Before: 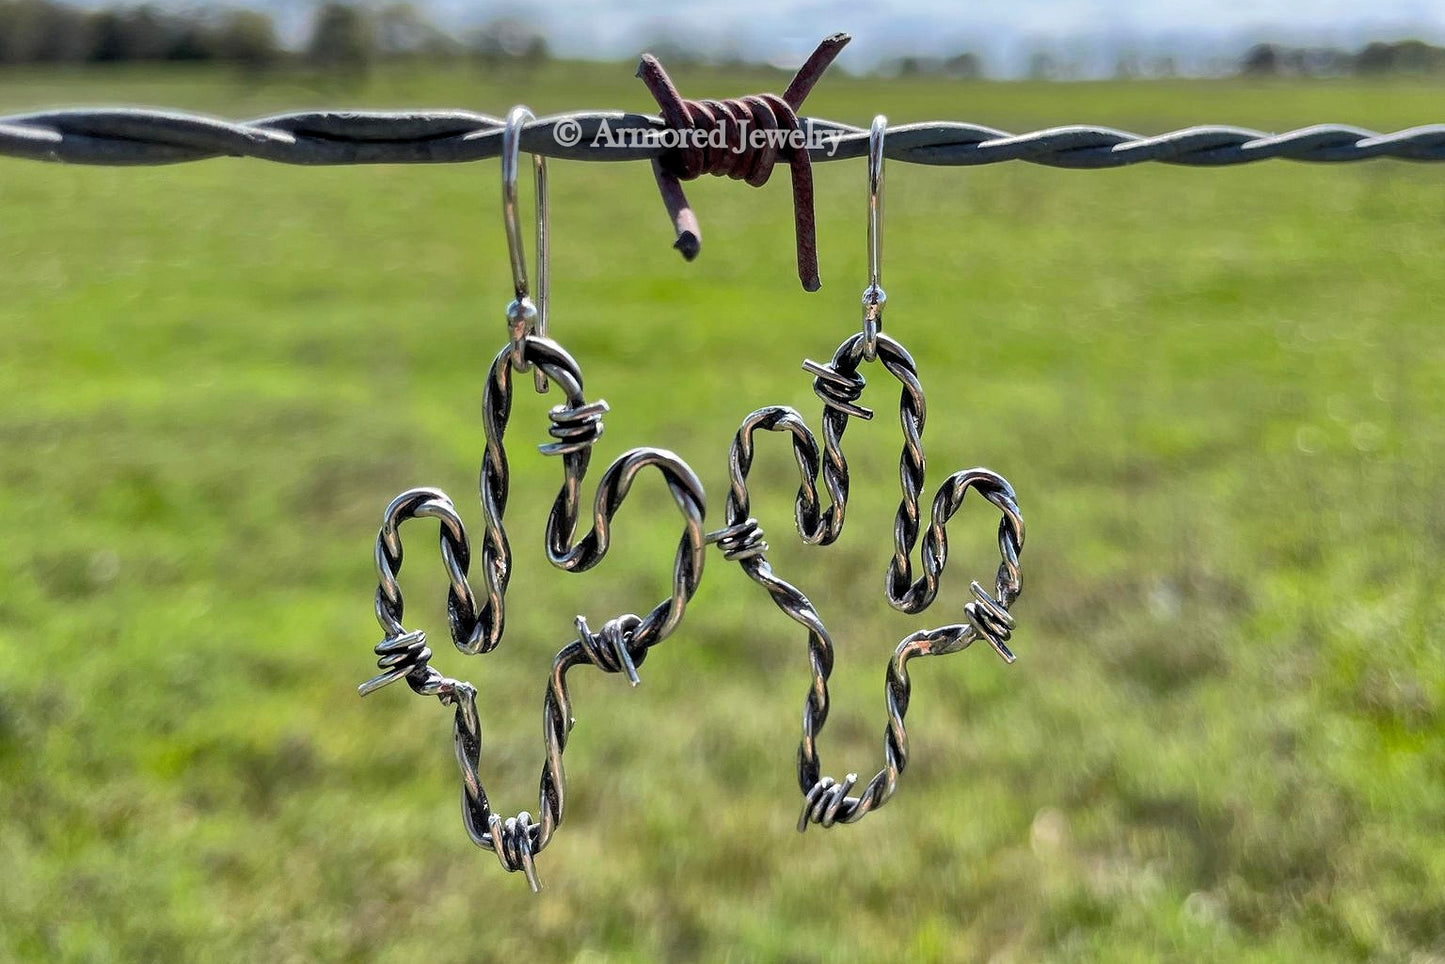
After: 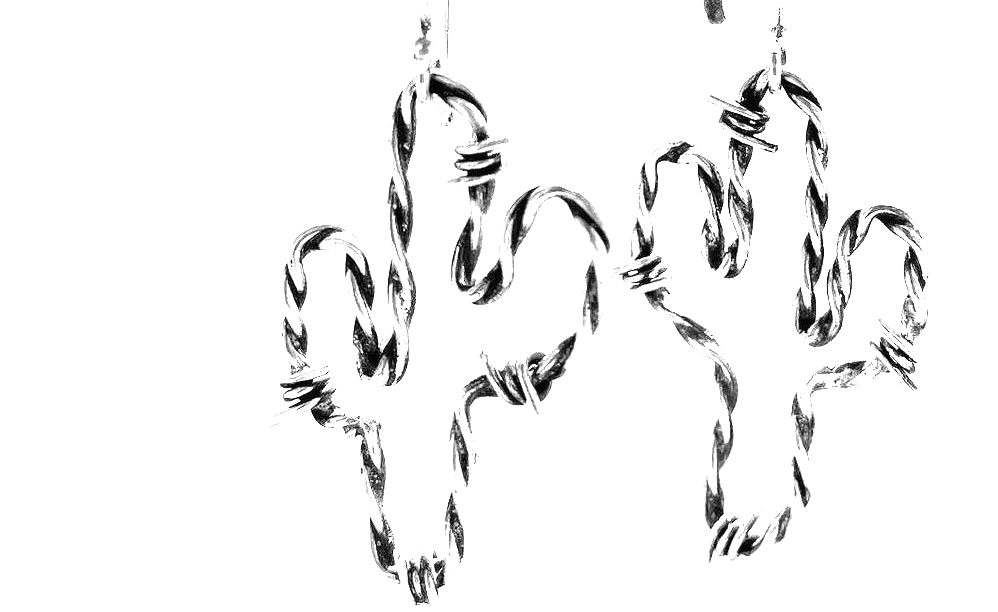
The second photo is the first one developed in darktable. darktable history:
exposure: black level correction 0, exposure 1.494 EV, compensate highlight preservation false
crop: left 6.626%, top 27.749%, right 24.278%, bottom 8.672%
color zones: curves: ch0 [(0, 0.554) (0.146, 0.662) (0.293, 0.86) (0.503, 0.774) (0.637, 0.106) (0.74, 0.072) (0.866, 0.488) (0.998, 0.569)]; ch1 [(0, 0) (0.143, 0) (0.286, 0) (0.429, 0) (0.571, 0) (0.714, 0) (0.857, 0)]
color correction: highlights a* 0.095, highlights b* 29.37, shadows a* -0.176, shadows b* 21.88
